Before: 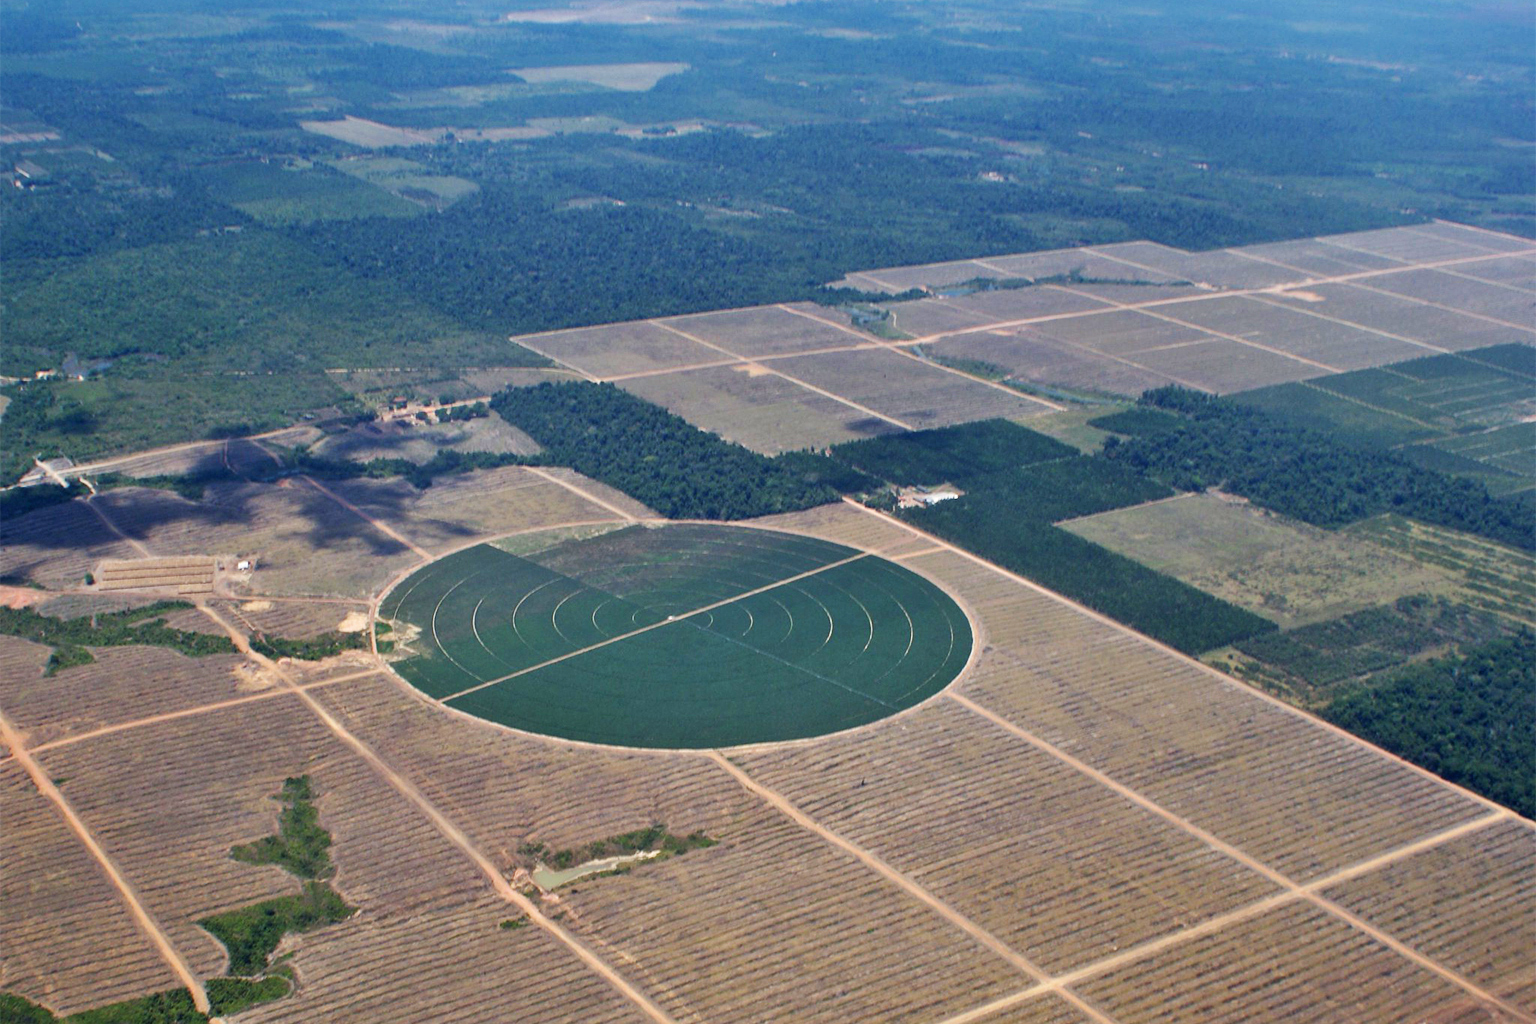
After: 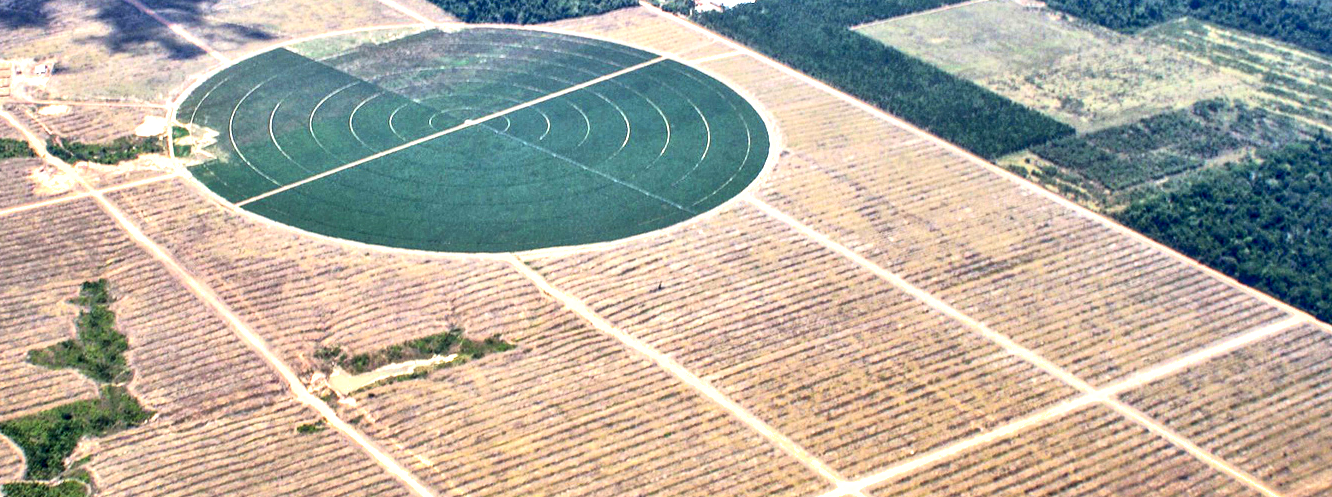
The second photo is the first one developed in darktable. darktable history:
crop and rotate: left 13.24%, top 48.469%, bottom 2.939%
exposure: black level correction 0, exposure 1.096 EV, compensate highlight preservation false
shadows and highlights: on, module defaults
local contrast: detail 150%
tone curve: curves: ch0 [(0, 0) (0.195, 0.109) (0.751, 0.848) (1, 1)], color space Lab, independent channels, preserve colors none
